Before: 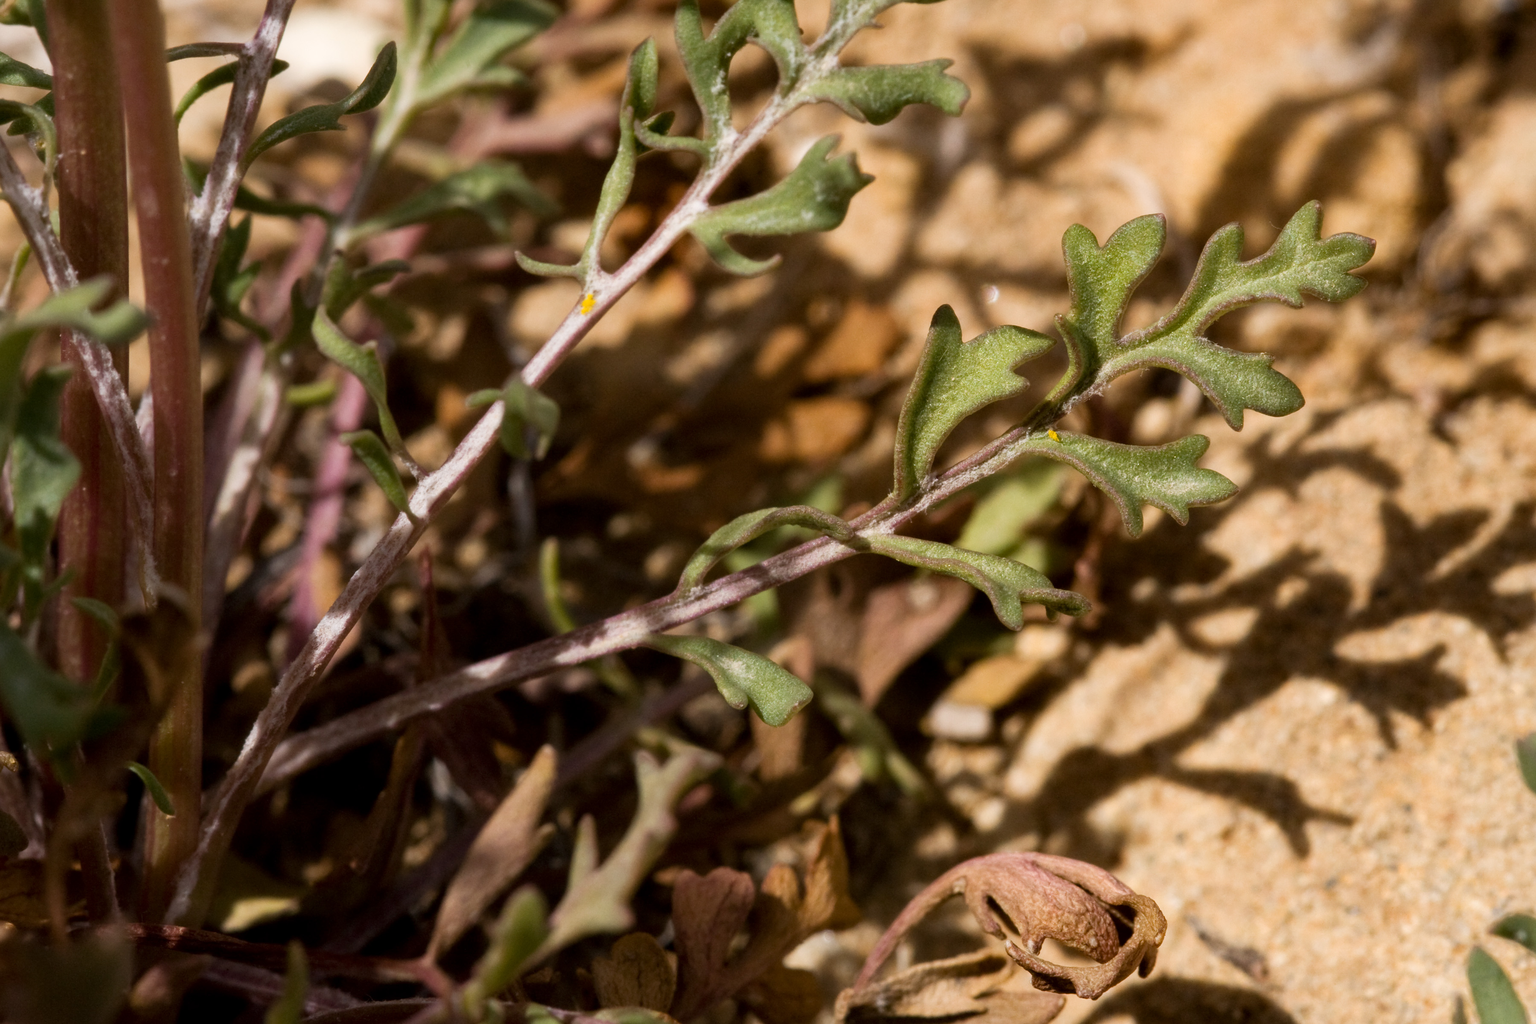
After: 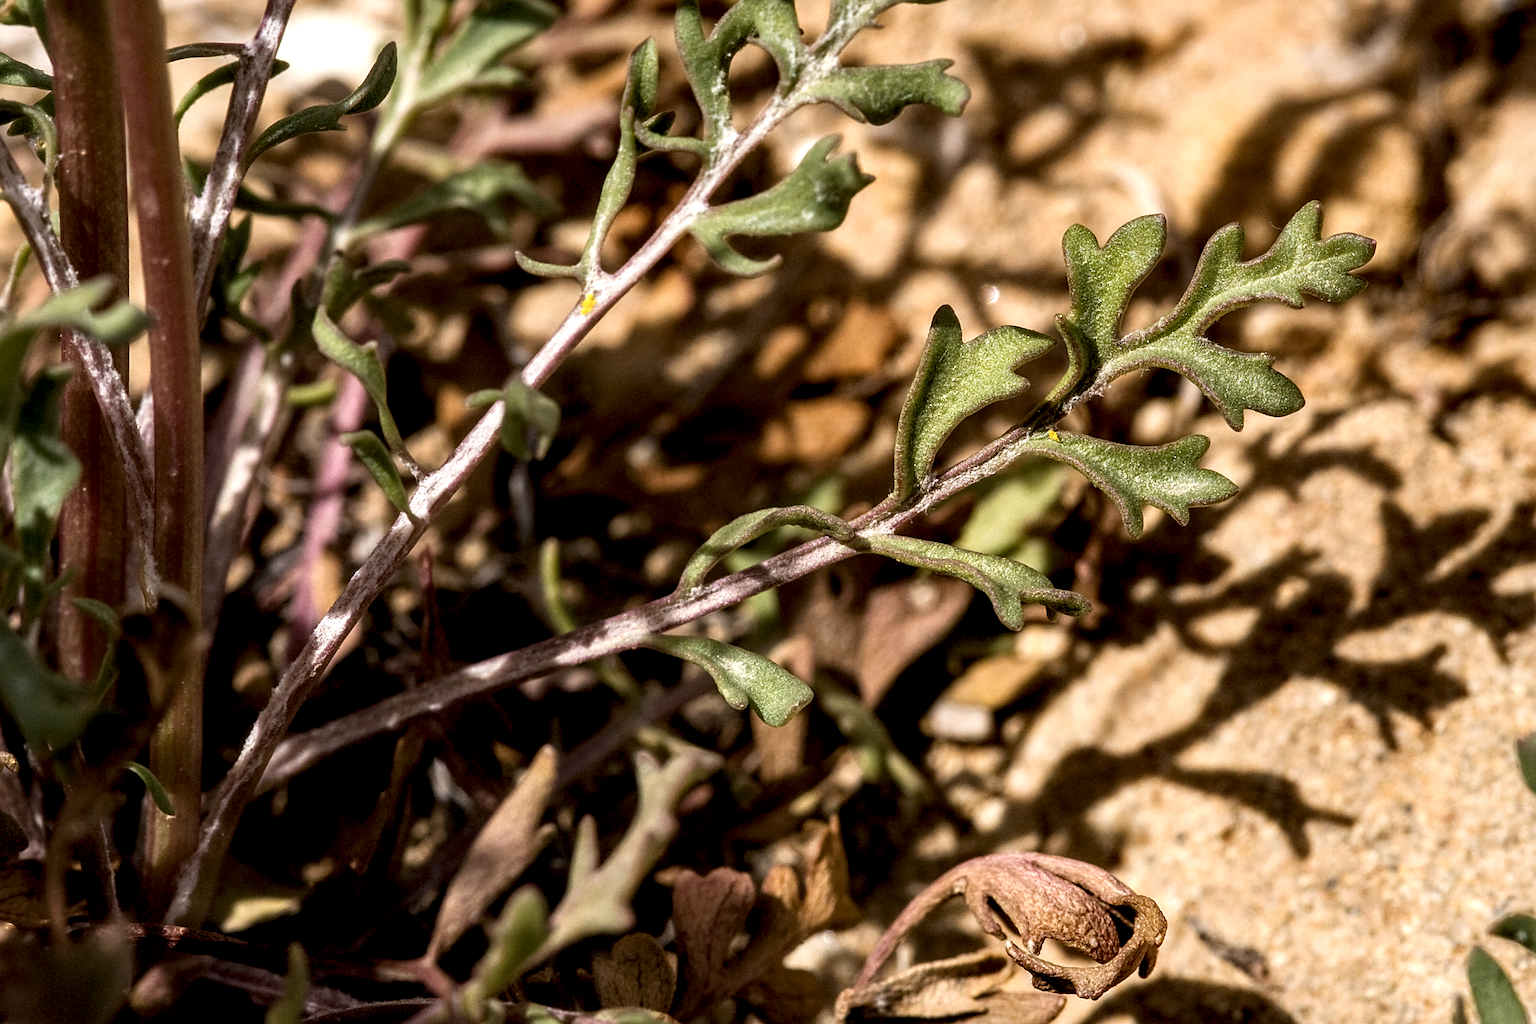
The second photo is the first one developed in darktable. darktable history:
local contrast: highlights 65%, shadows 54%, detail 169%, midtone range 0.514
sharpen: radius 2.584, amount 0.688
